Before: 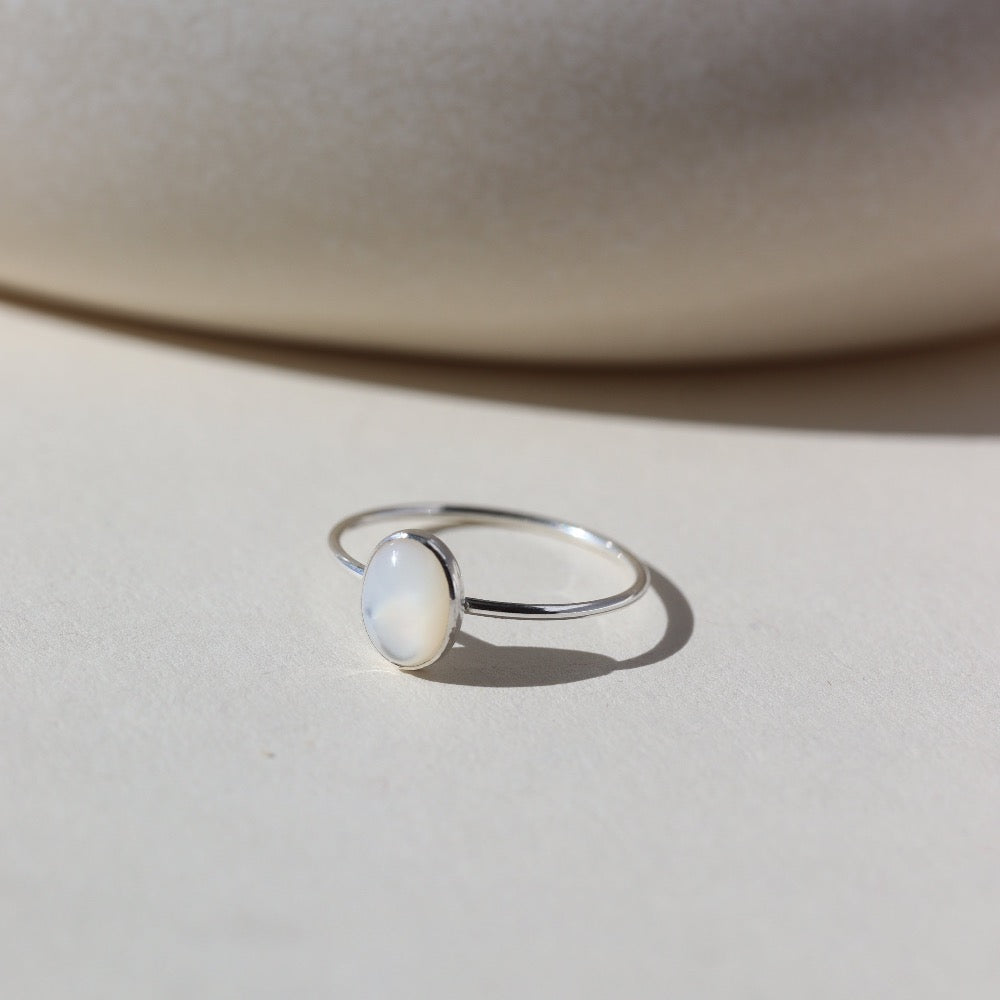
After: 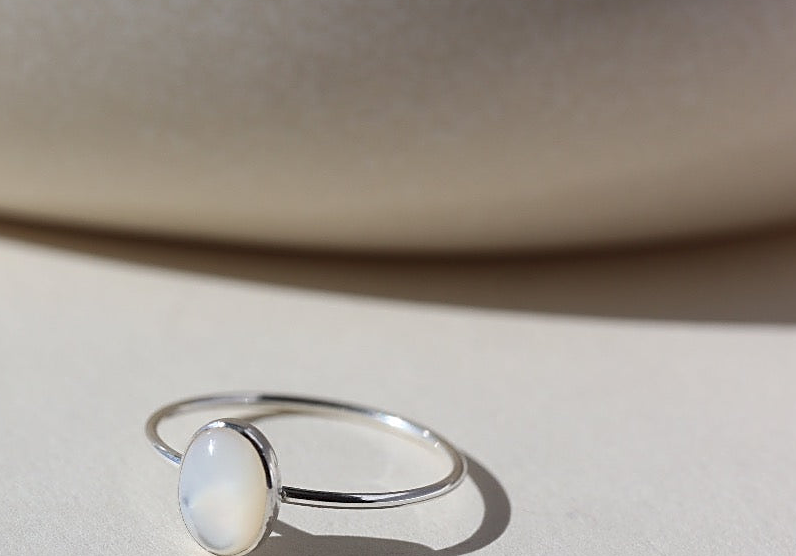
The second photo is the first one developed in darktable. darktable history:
crop: left 18.378%, top 11.126%, right 1.95%, bottom 33.257%
sharpen: on, module defaults
